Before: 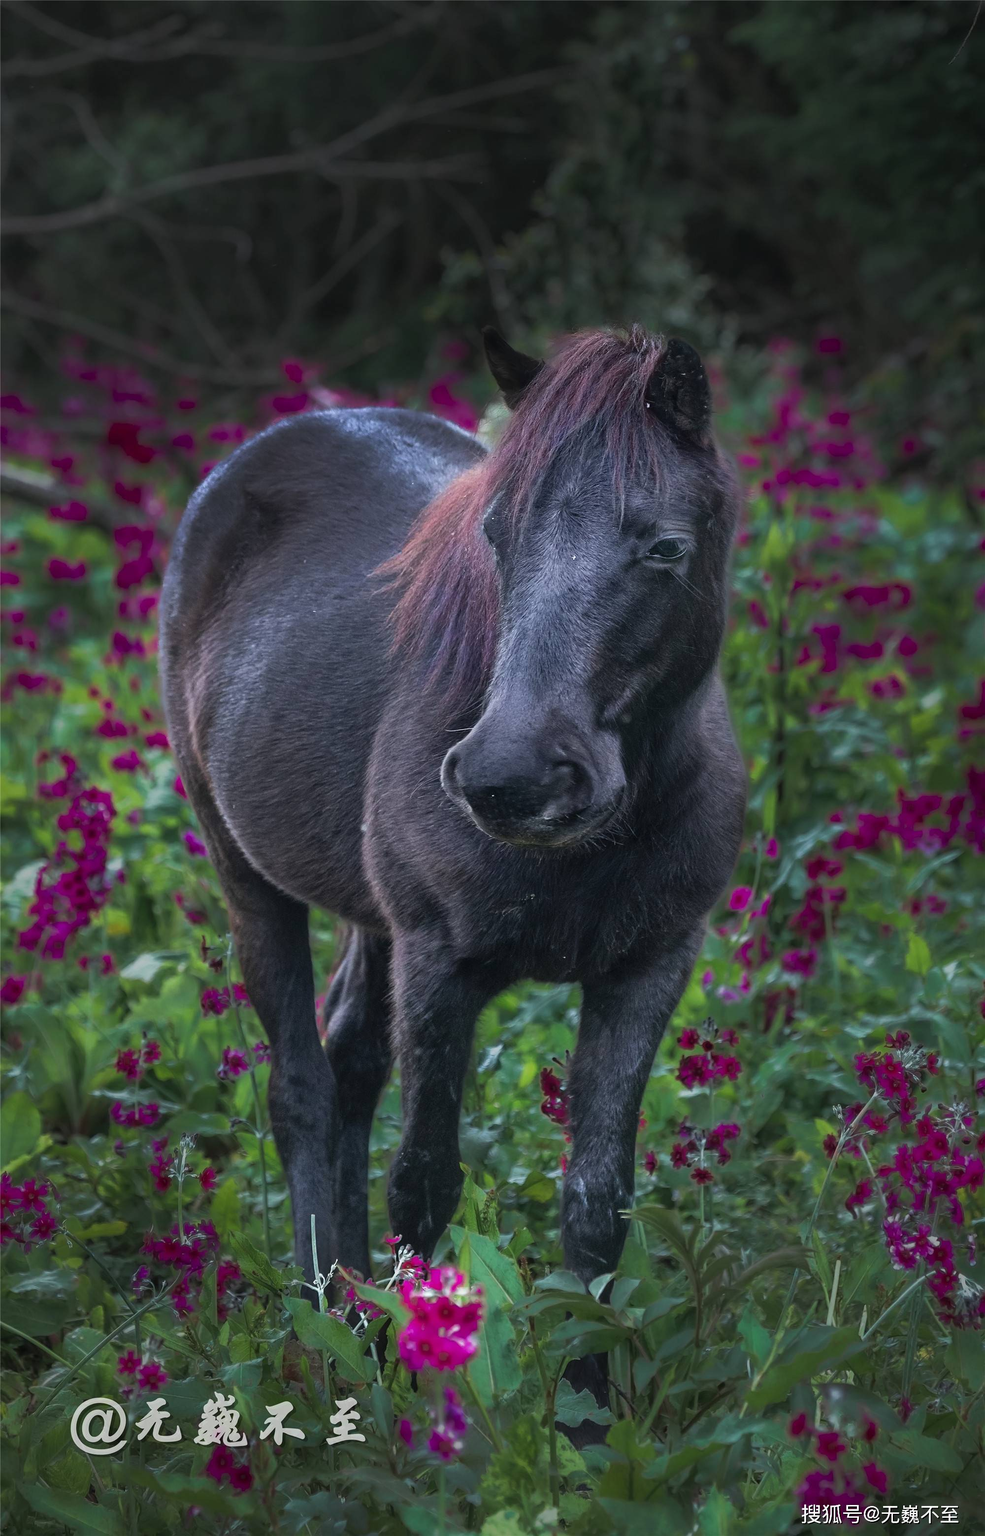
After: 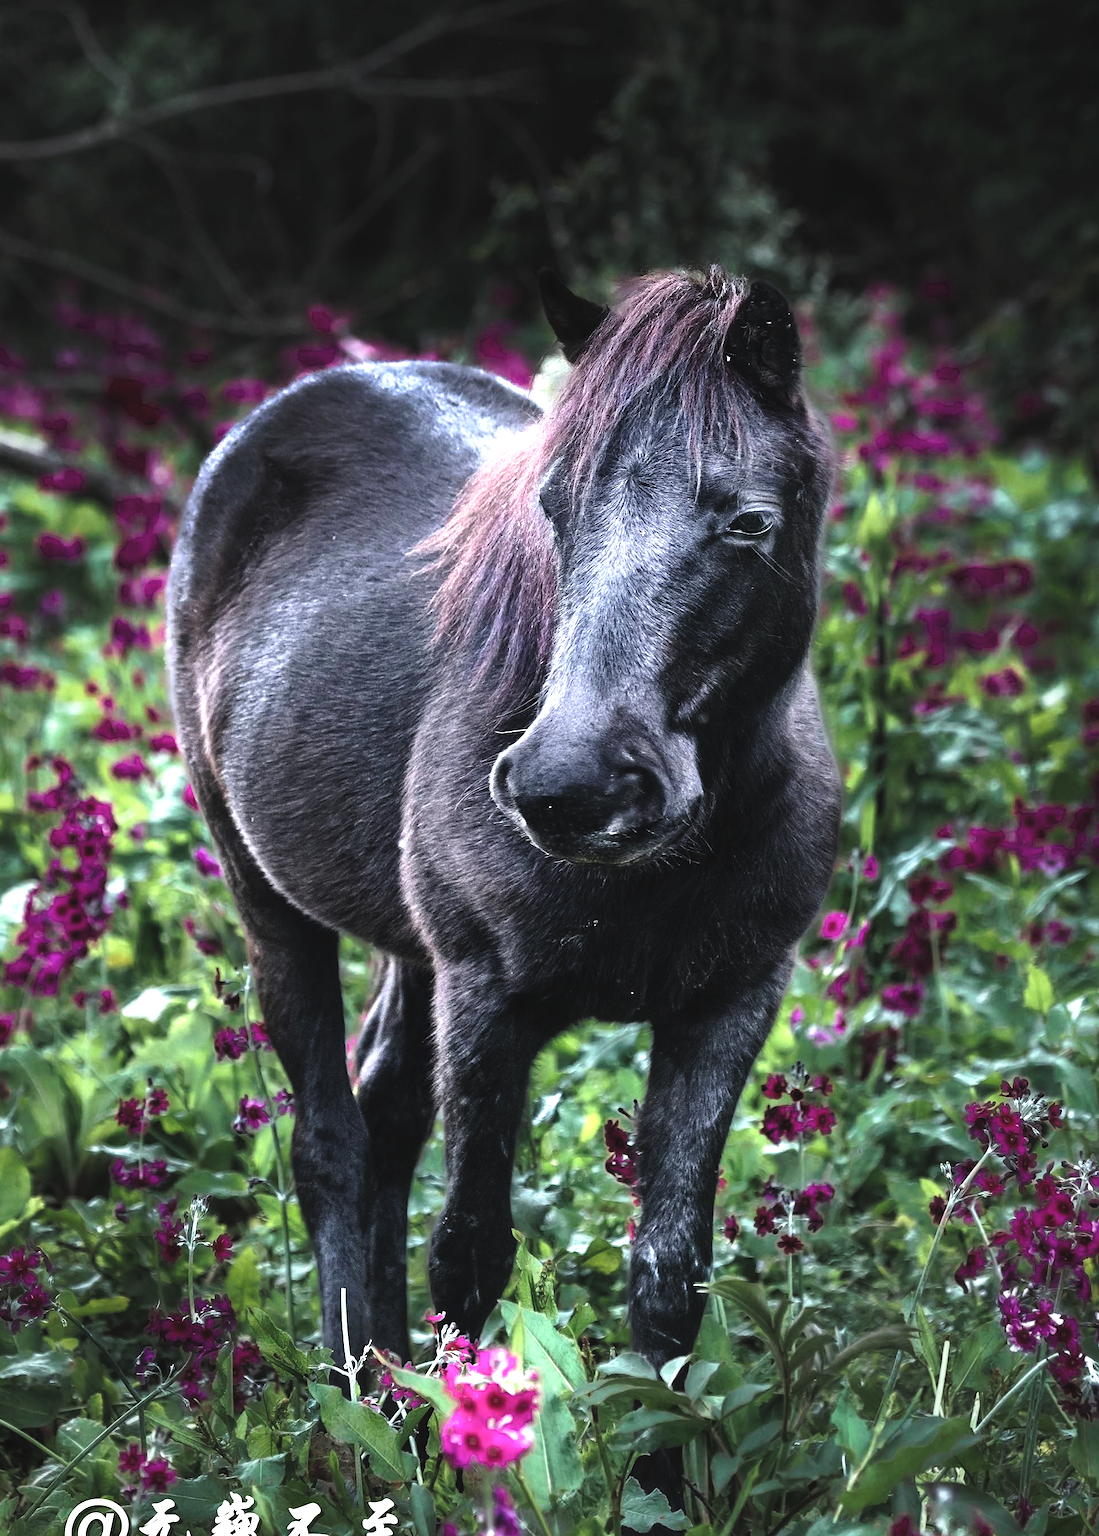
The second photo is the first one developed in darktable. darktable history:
tone equalizer: -8 EV -1.07 EV, -7 EV -1.02 EV, -6 EV -0.879 EV, -5 EV -0.589 EV, -3 EV 0.58 EV, -2 EV 0.886 EV, -1 EV 0.997 EV, +0 EV 1.08 EV, edges refinement/feathering 500, mask exposure compensation -1.57 EV, preserve details no
exposure: black level correction -0.024, exposure -0.117 EV, compensate highlight preservation false
crop: left 1.467%, top 6.107%, right 1.352%, bottom 6.872%
levels: levels [0.052, 0.496, 0.908]
base curve: curves: ch0 [(0, 0) (0.028, 0.03) (0.121, 0.232) (0.46, 0.748) (0.859, 0.968) (1, 1)], preserve colors none
